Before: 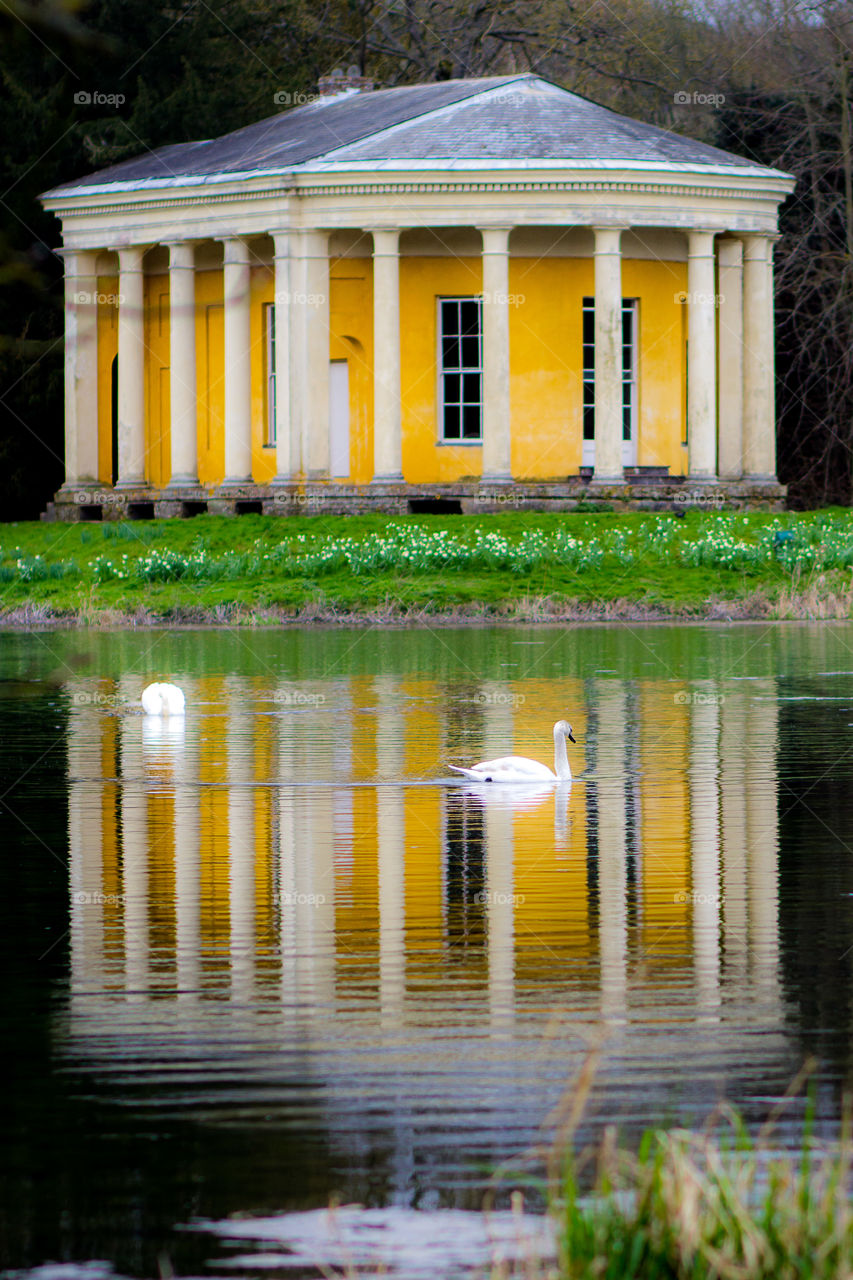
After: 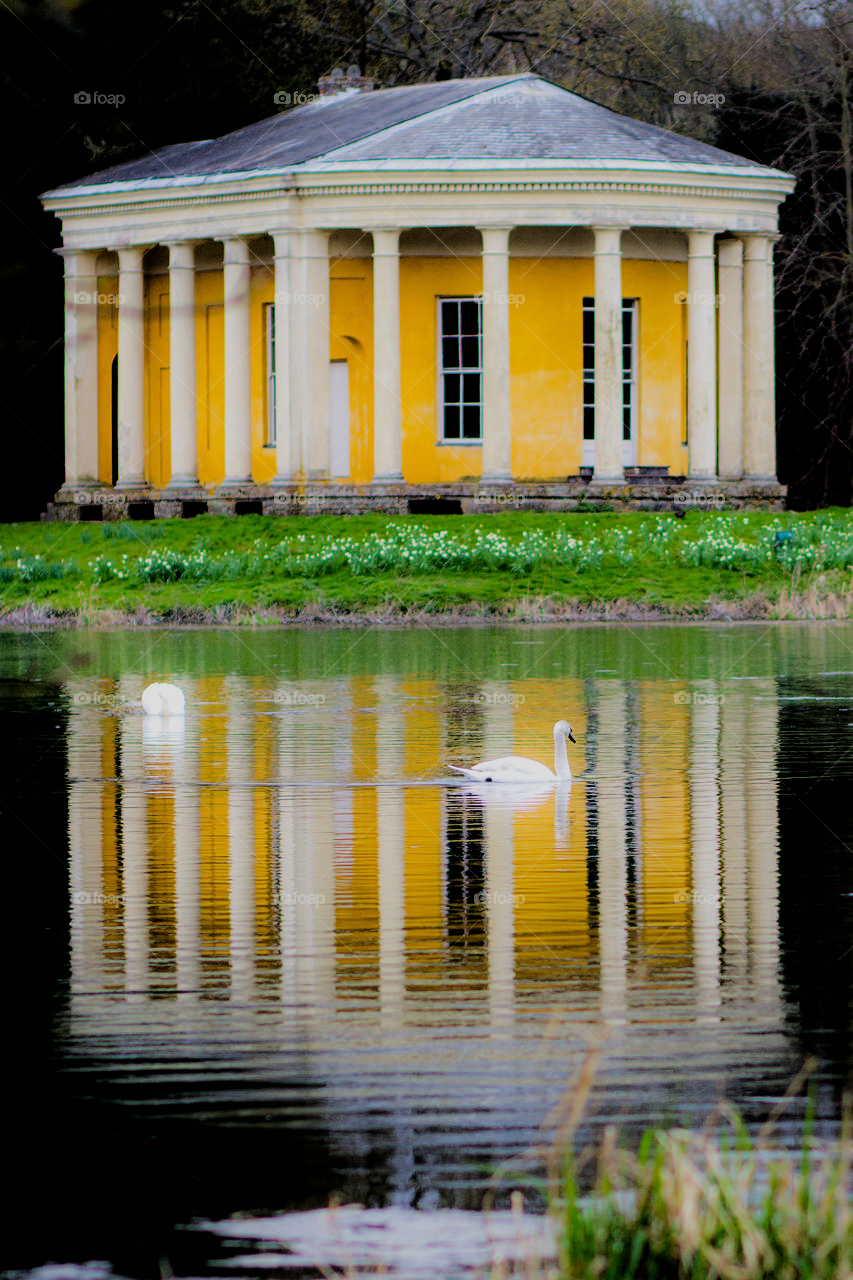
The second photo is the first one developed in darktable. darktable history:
filmic rgb: black relative exposure -5.01 EV, white relative exposure 3.98 EV, threshold 5.94 EV, hardness 2.89, contrast 1.098, highlights saturation mix -20.27%, enable highlight reconstruction true
